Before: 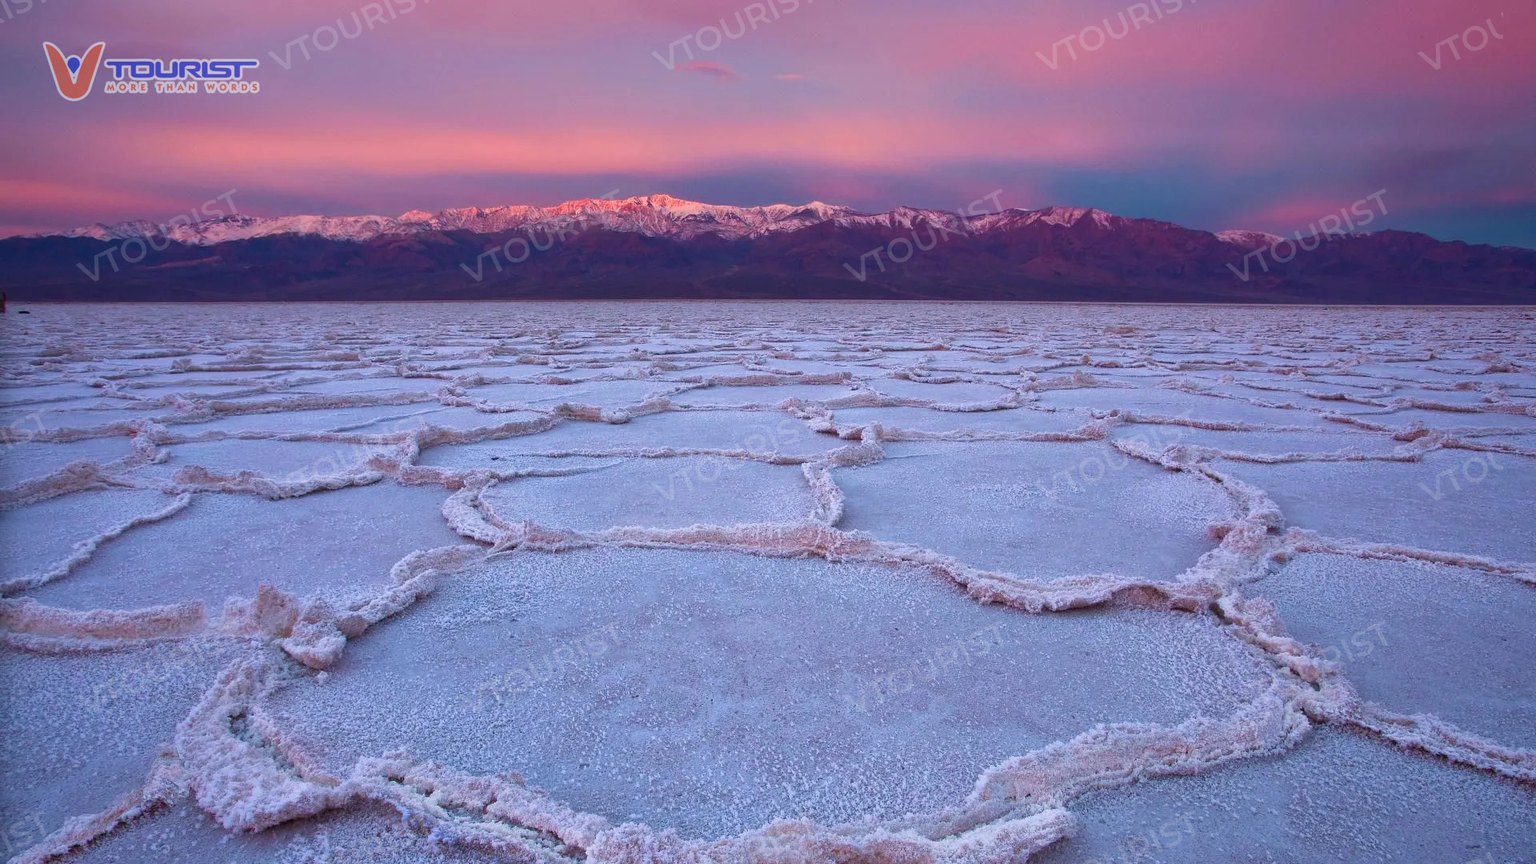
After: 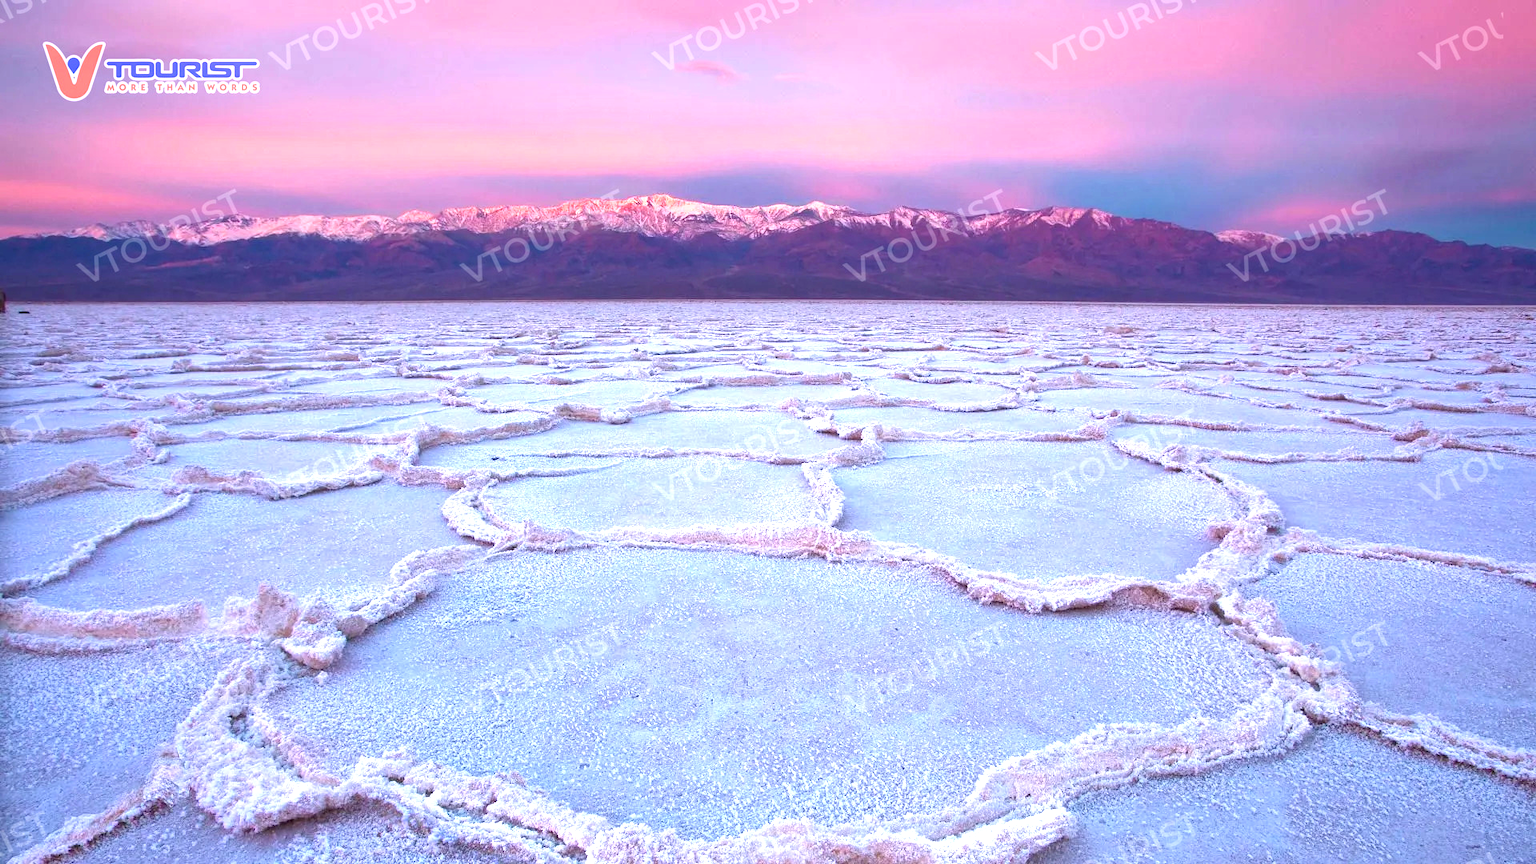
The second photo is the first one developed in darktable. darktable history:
exposure: black level correction 0, exposure 1.29 EV, compensate highlight preservation false
